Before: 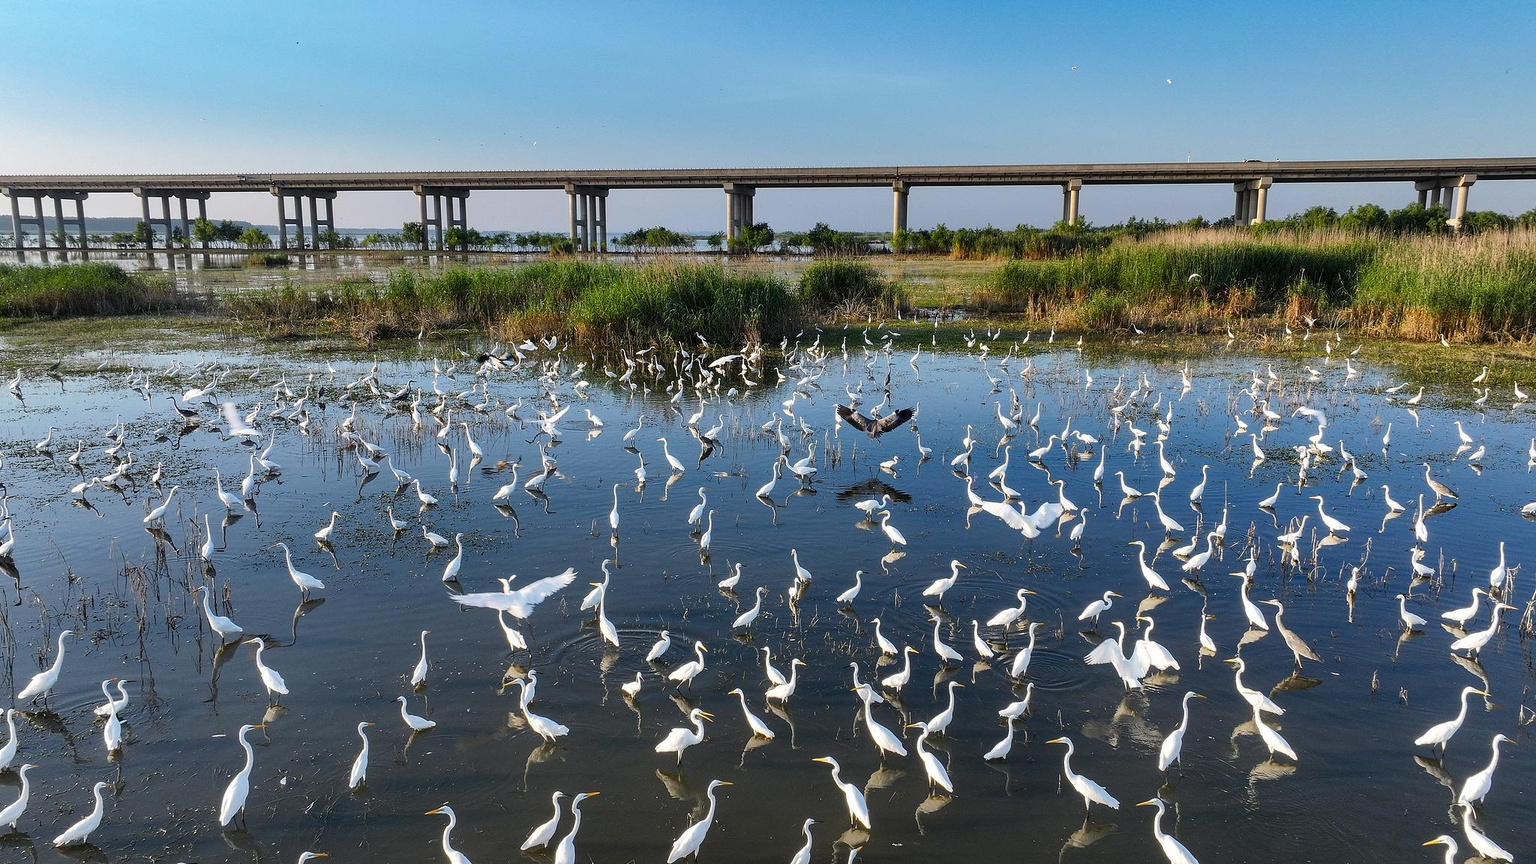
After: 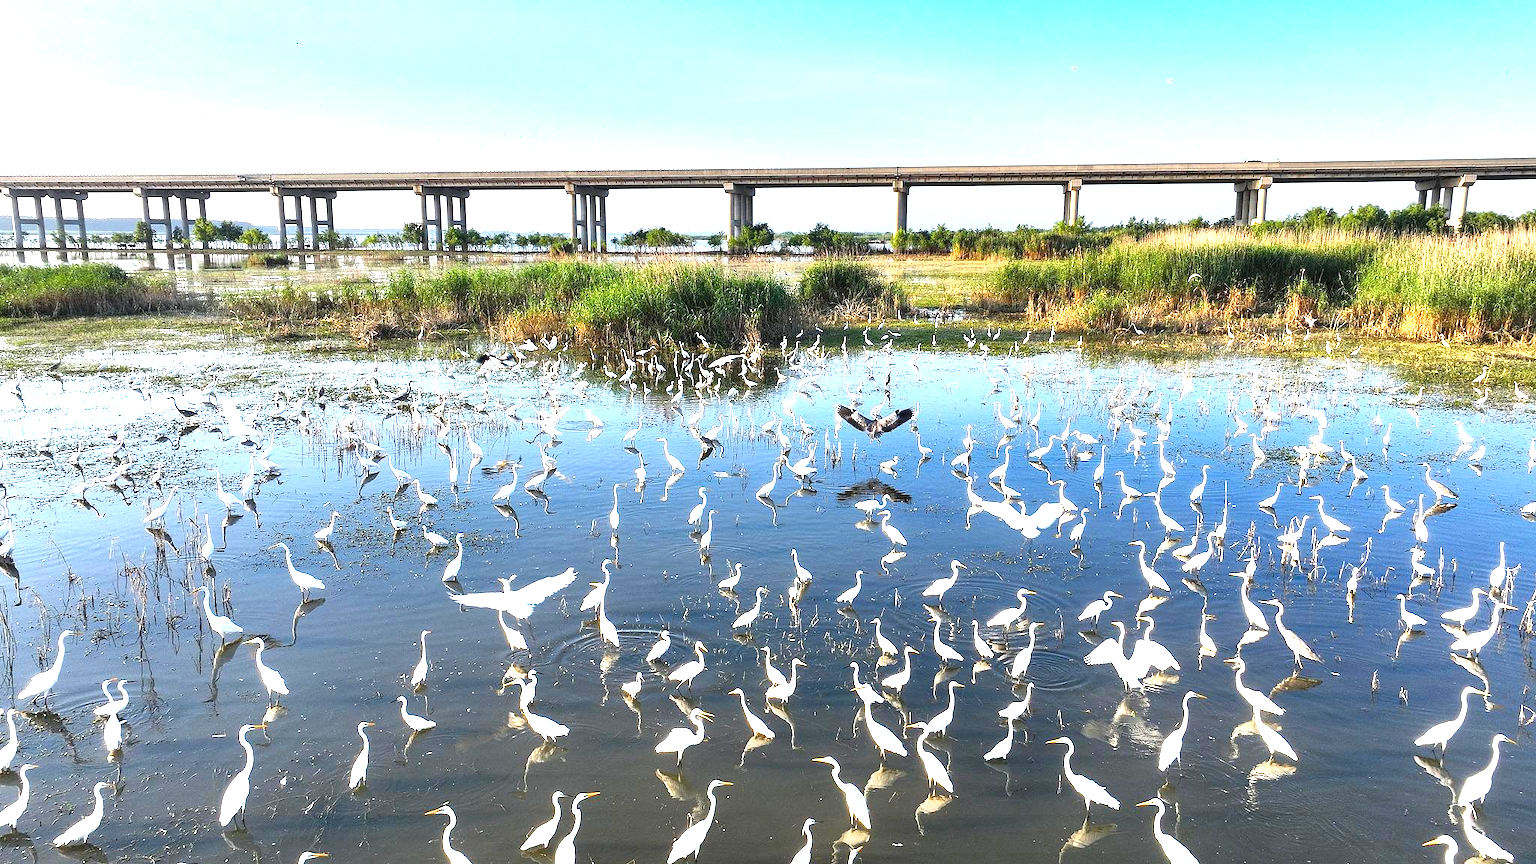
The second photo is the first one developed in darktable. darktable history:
exposure: black level correction 0, exposure 1.681 EV, compensate highlight preservation false
